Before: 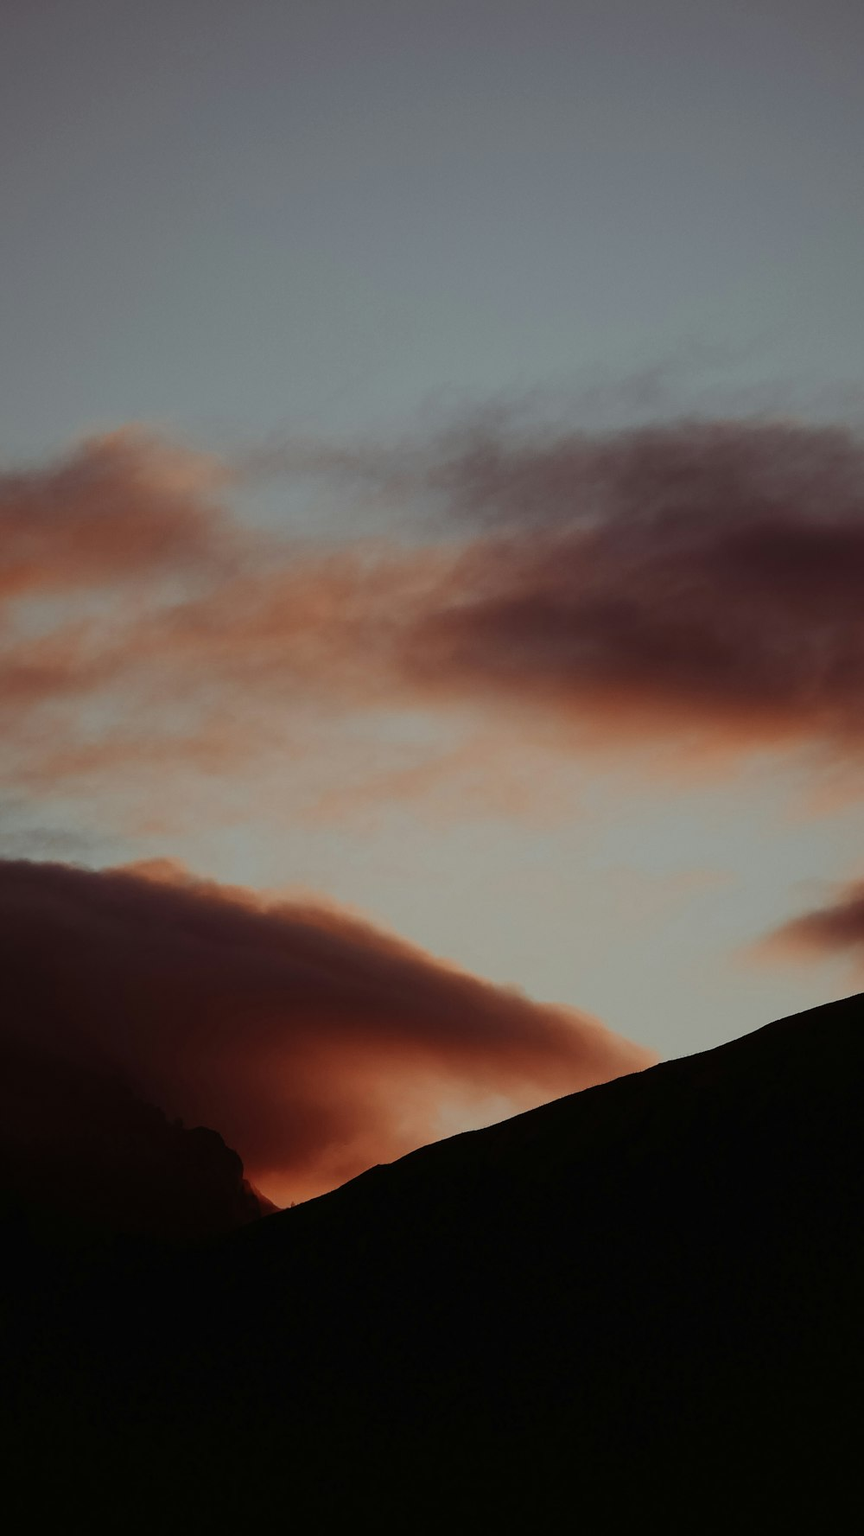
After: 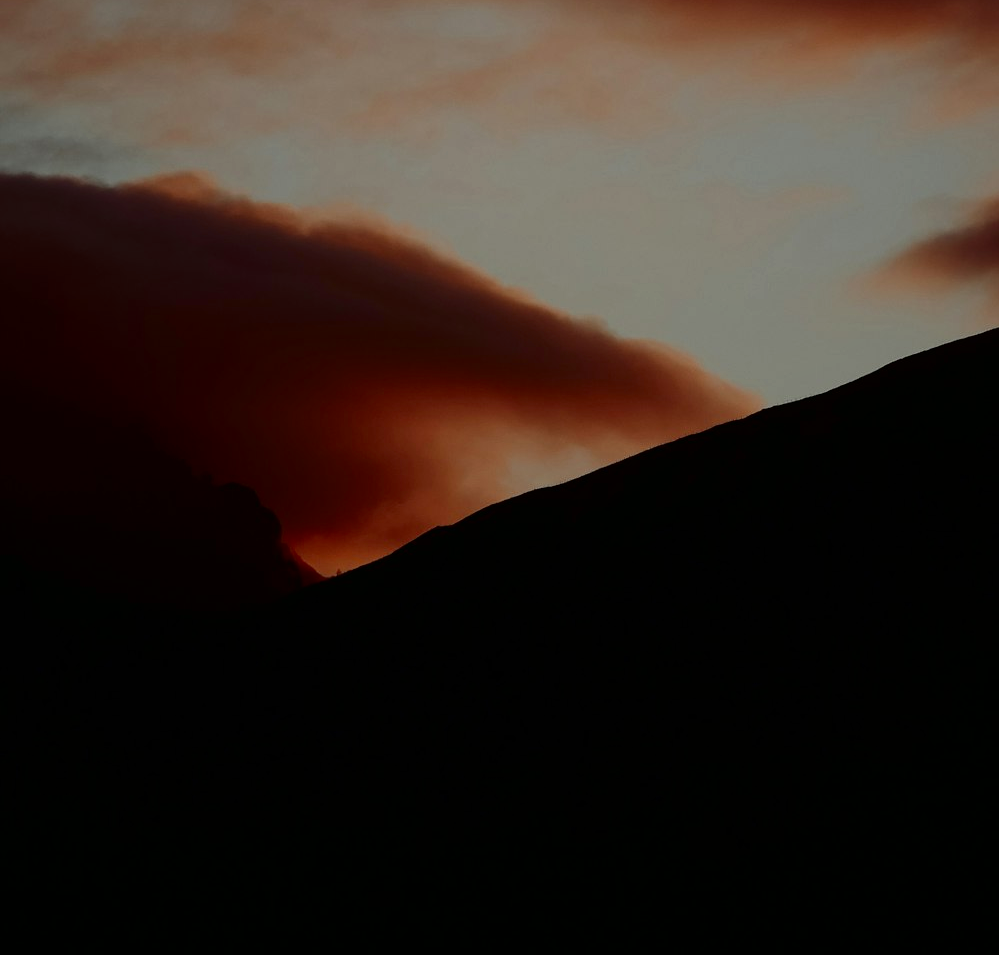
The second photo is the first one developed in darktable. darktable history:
crop and rotate: top 46.237%
tone equalizer: on, module defaults
white balance: emerald 1
contrast brightness saturation: brightness -0.2, saturation 0.08
